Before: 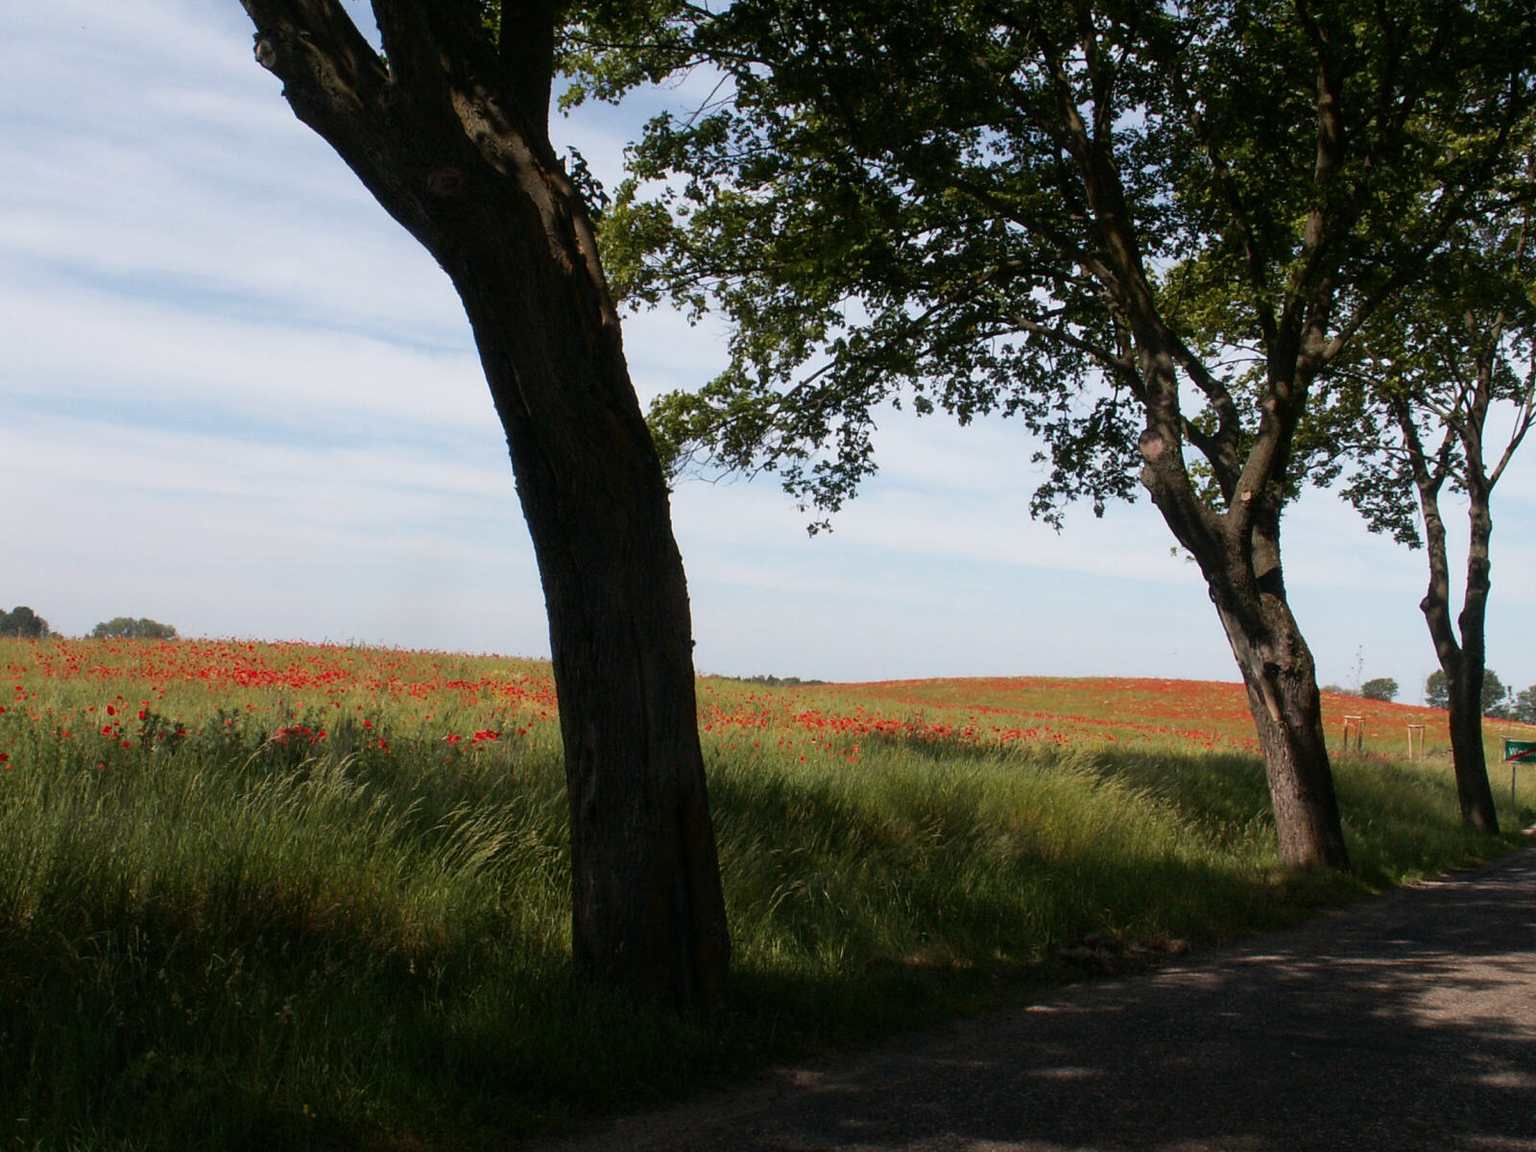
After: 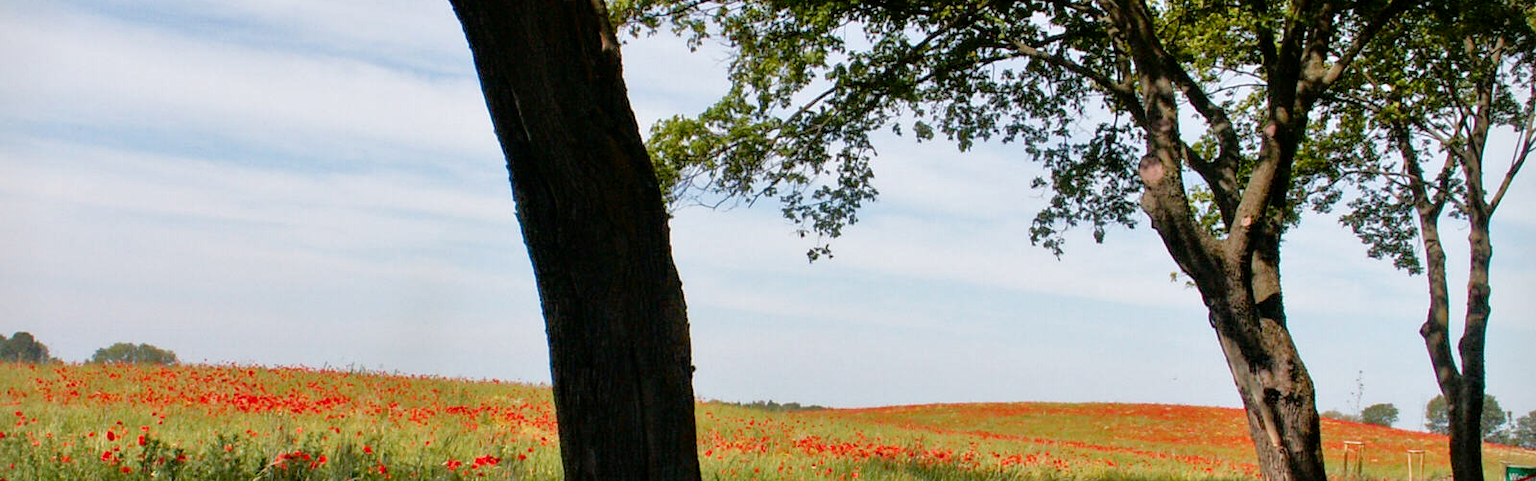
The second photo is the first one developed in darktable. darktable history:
crop and rotate: top 23.84%, bottom 34.294%
tone equalizer: -7 EV 0.15 EV, -6 EV 0.6 EV, -5 EV 1.15 EV, -4 EV 1.33 EV, -3 EV 1.15 EV, -2 EV 0.6 EV, -1 EV 0.15 EV, mask exposure compensation -0.5 EV
local contrast: highlights 100%, shadows 100%, detail 120%, midtone range 0.2
haze removal: on, module defaults
vignetting: fall-off start 92.6%, brightness -0.52, saturation -0.51, center (-0.012, 0)
color balance rgb: perceptual saturation grading › global saturation 20%, perceptual saturation grading › highlights -25%, perceptual saturation grading › shadows 25%
